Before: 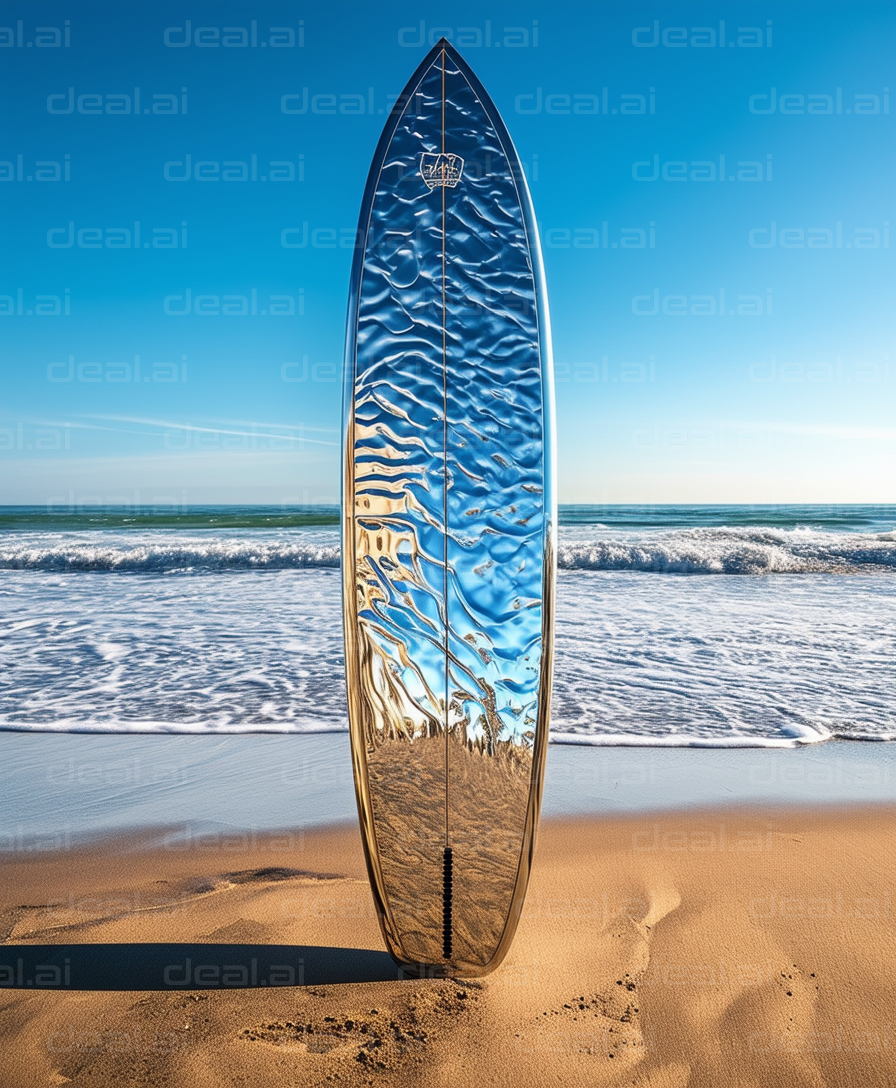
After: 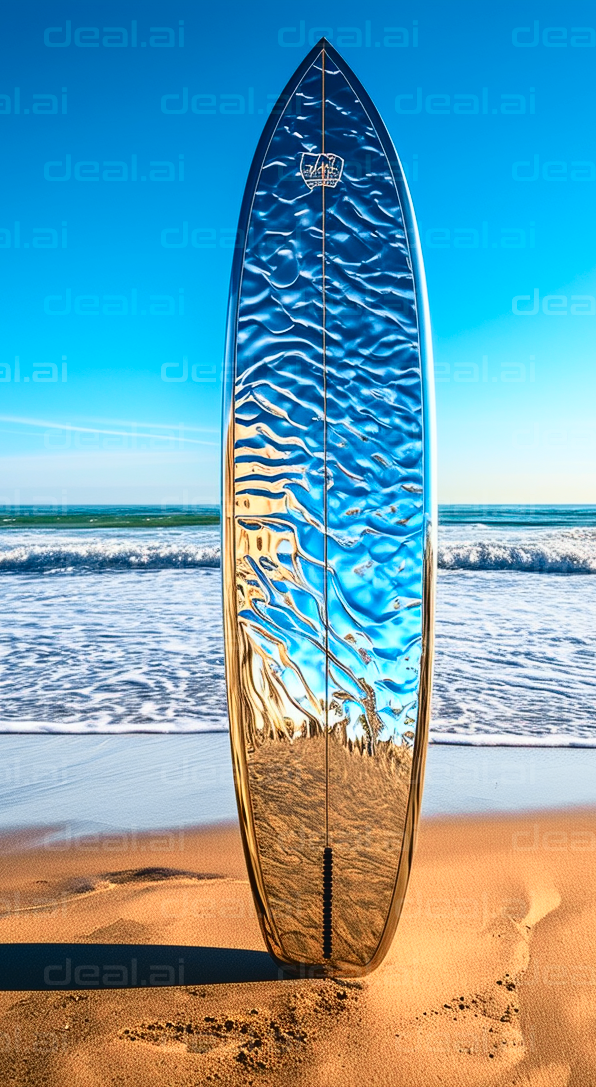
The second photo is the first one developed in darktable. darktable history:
tone curve: curves: ch0 [(0.001, 0.034) (0.115, 0.093) (0.251, 0.232) (0.382, 0.397) (0.652, 0.719) (0.802, 0.876) (1, 0.998)]; ch1 [(0, 0) (0.384, 0.324) (0.472, 0.466) (0.504, 0.5) (0.517, 0.533) (0.547, 0.564) (0.582, 0.628) (0.657, 0.727) (1, 1)]; ch2 [(0, 0) (0.278, 0.232) (0.5, 0.5) (0.531, 0.552) (0.61, 0.653) (1, 1)], color space Lab, independent channels, preserve colors none
crop and rotate: left 13.427%, right 19.95%
